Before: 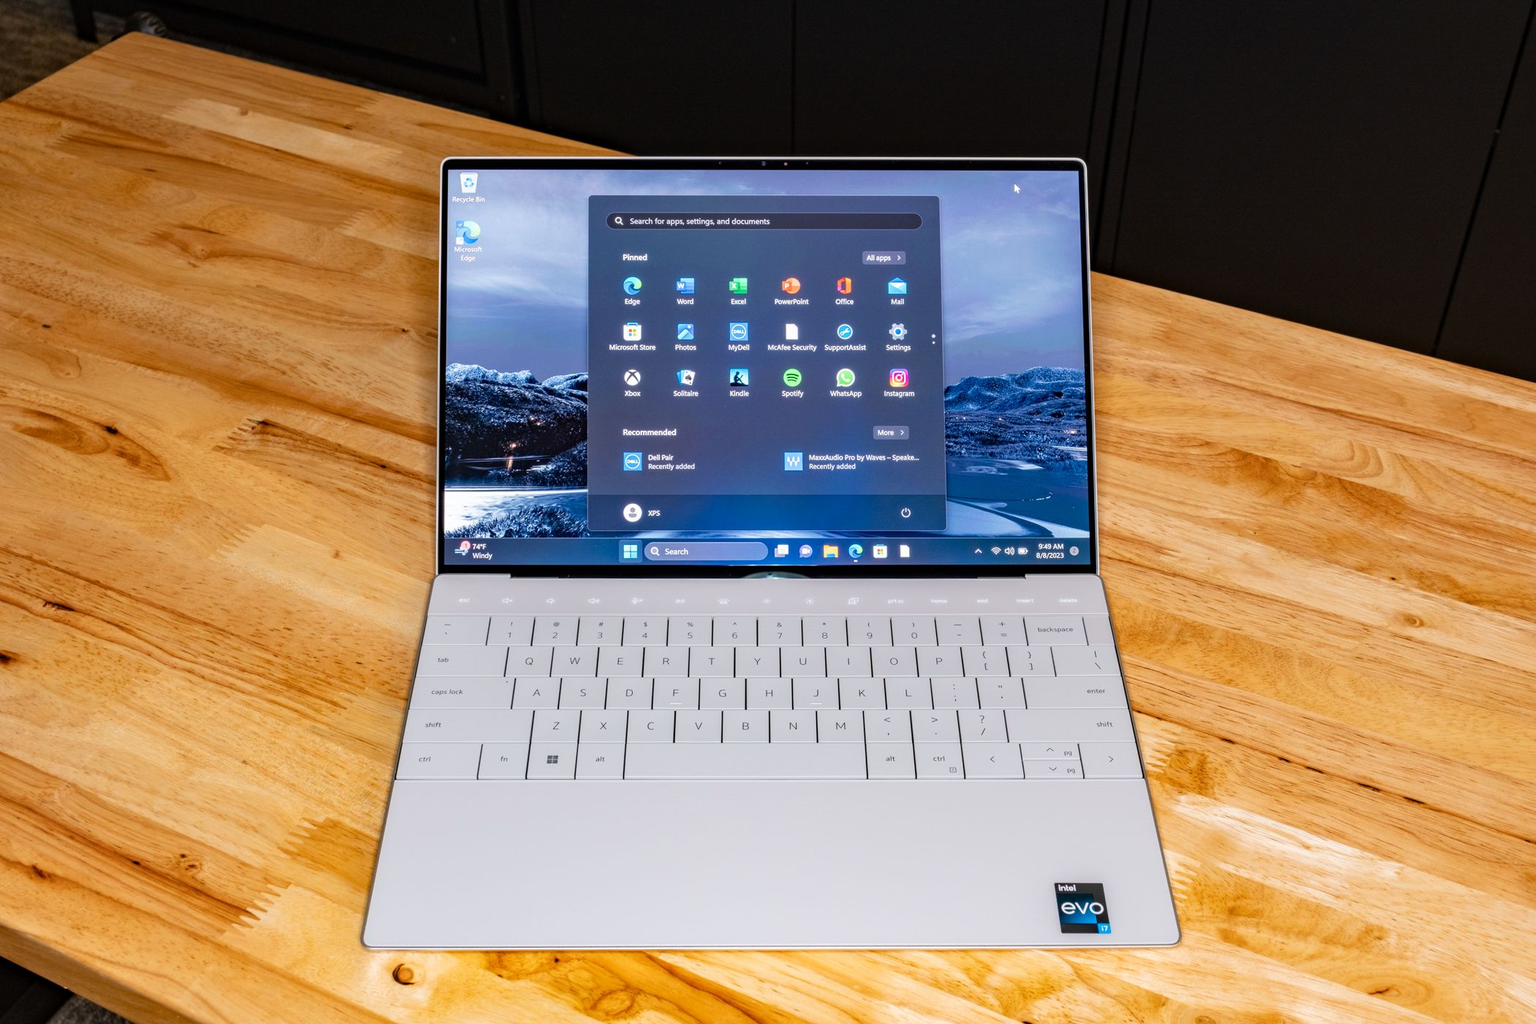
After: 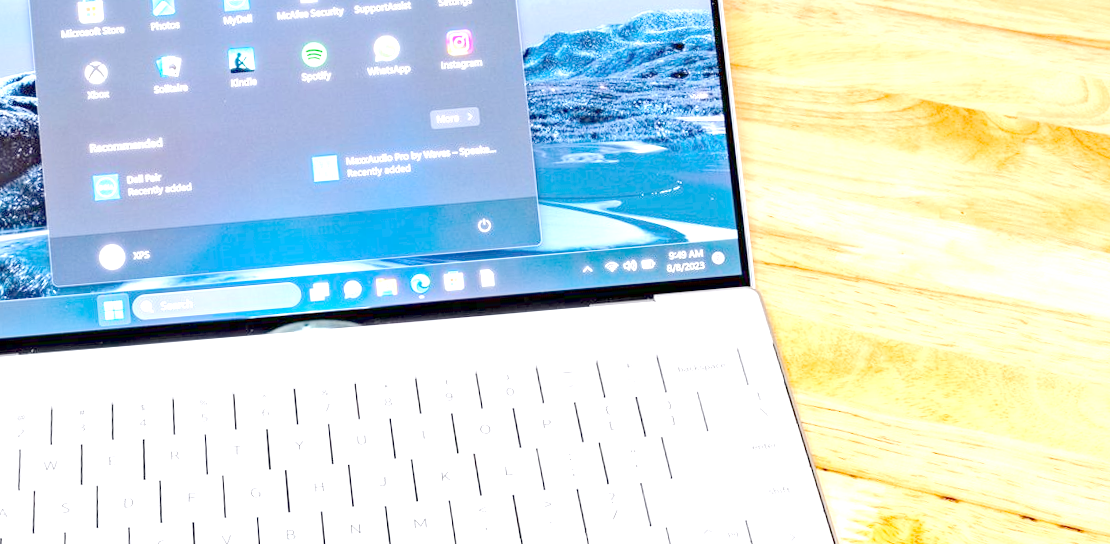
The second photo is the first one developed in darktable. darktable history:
rotate and perspective: rotation -4.86°, automatic cropping off
tone equalizer "contrast tone curve: medium": -8 EV -0.75 EV, -7 EV -0.7 EV, -6 EV -0.6 EV, -5 EV -0.4 EV, -3 EV 0.4 EV, -2 EV 0.6 EV, -1 EV 0.7 EV, +0 EV 0.75 EV, edges refinement/feathering 500, mask exposure compensation -1.57 EV, preserve details no
exposure: exposure 0.078 EV
crop: left 36.607%, top 34.735%, right 13.146%, bottom 30.611%
